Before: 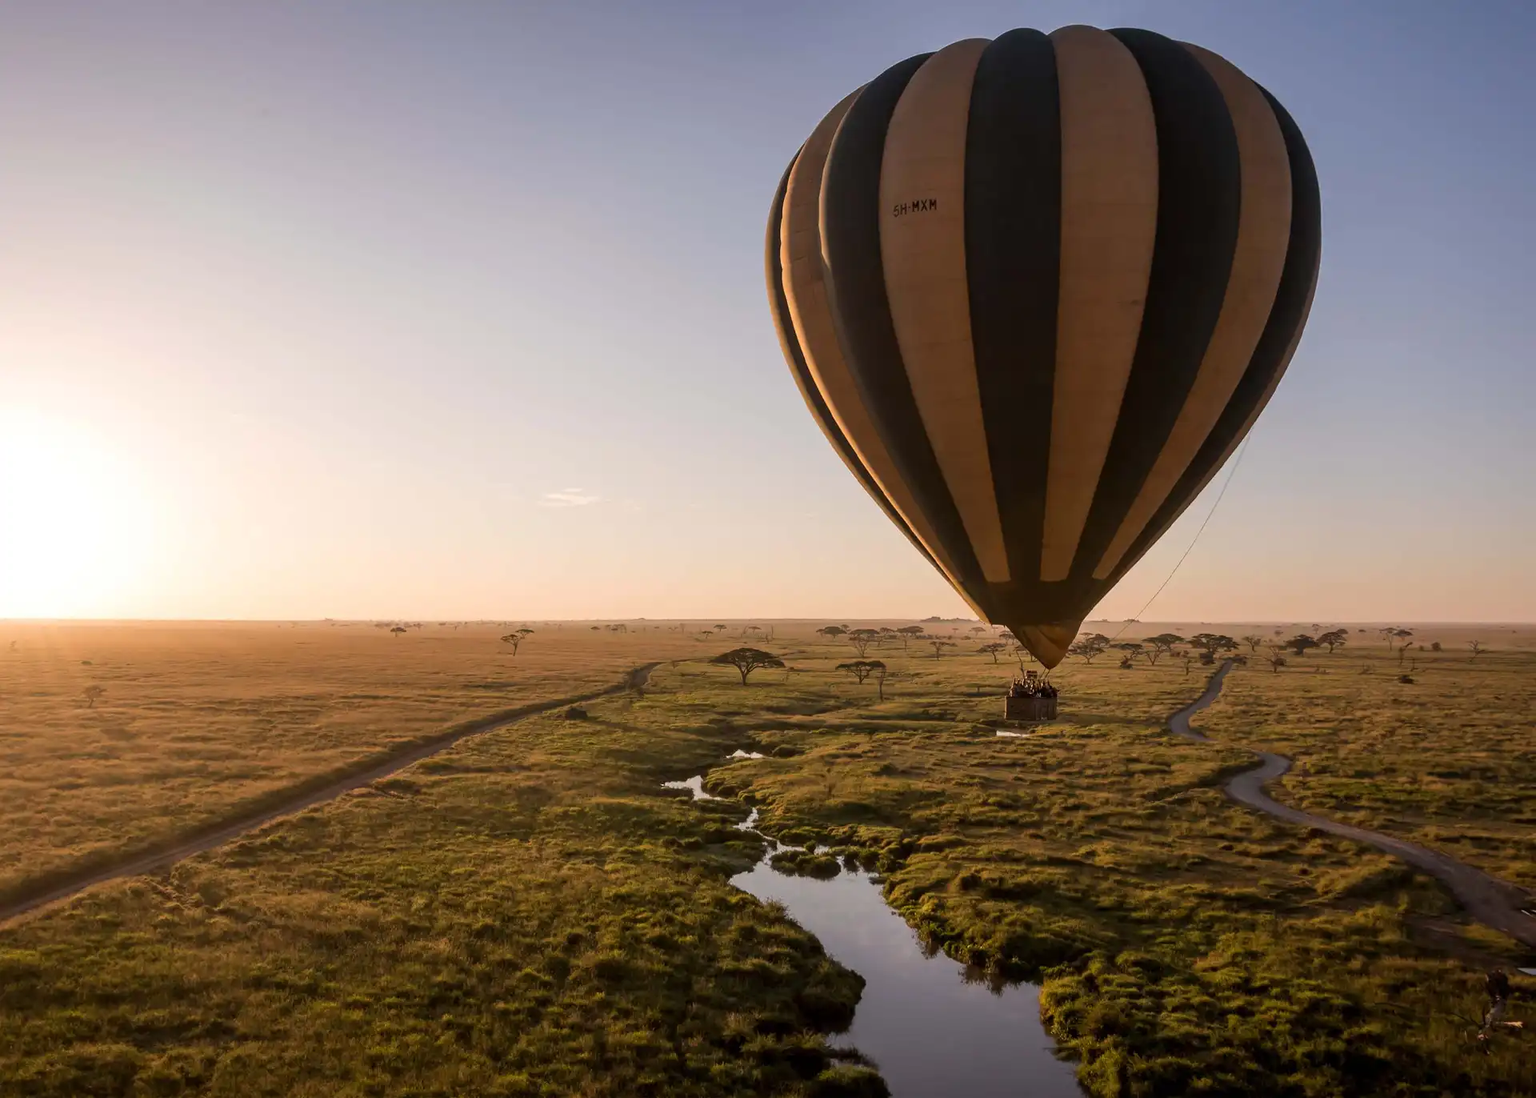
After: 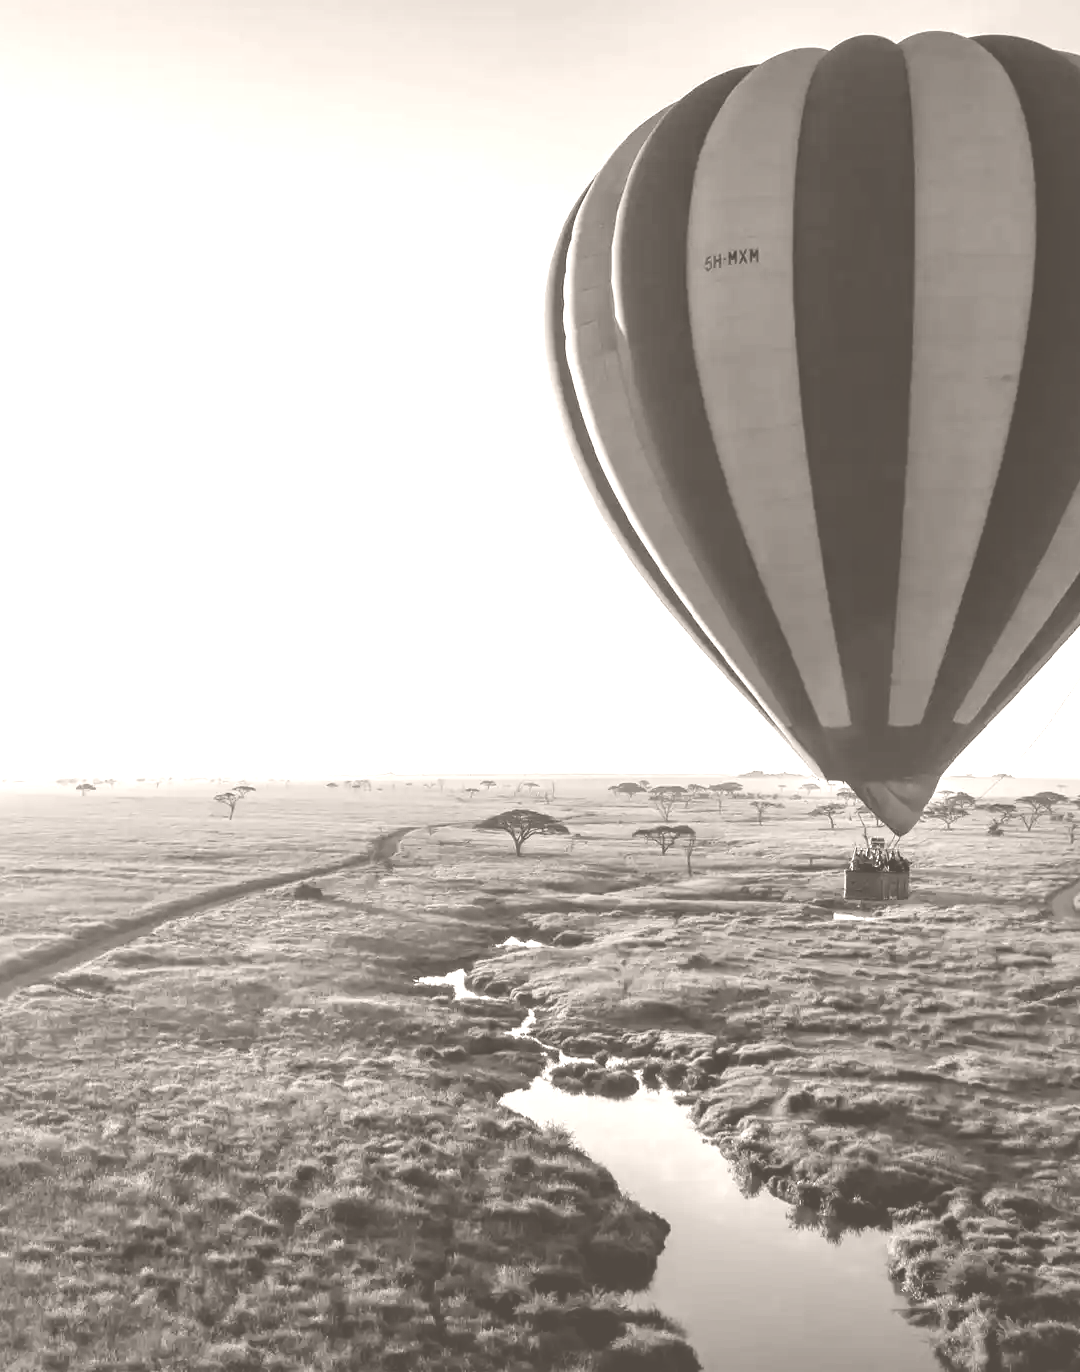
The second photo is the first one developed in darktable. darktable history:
tone curve: curves: ch0 [(0, 0) (0.004, 0.002) (0.02, 0.013) (0.218, 0.218) (0.664, 0.718) (0.832, 0.873) (1, 1)], preserve colors none
colorize: hue 34.49°, saturation 35.33%, source mix 100%, lightness 55%, version 1
white balance: red 1, blue 1
color contrast: green-magenta contrast 0.85, blue-yellow contrast 1.25, unbound 0
local contrast: mode bilateral grid, contrast 20, coarseness 50, detail 120%, midtone range 0.2
crop: left 21.496%, right 22.254%
